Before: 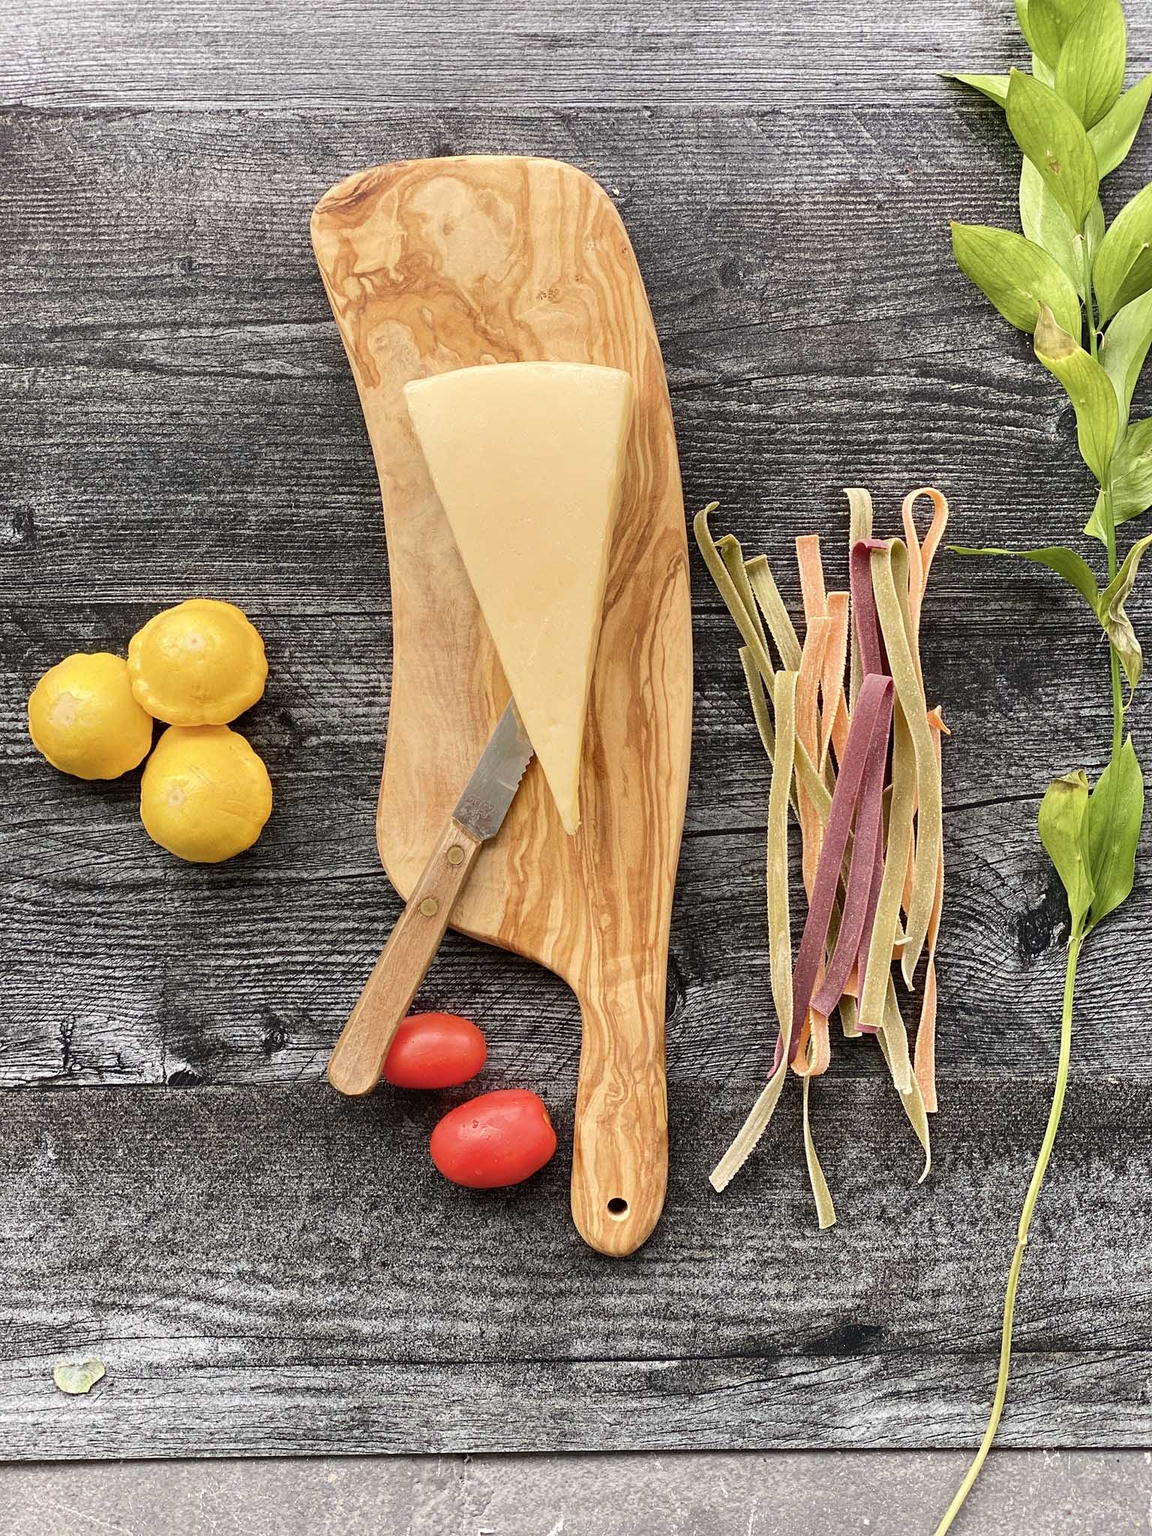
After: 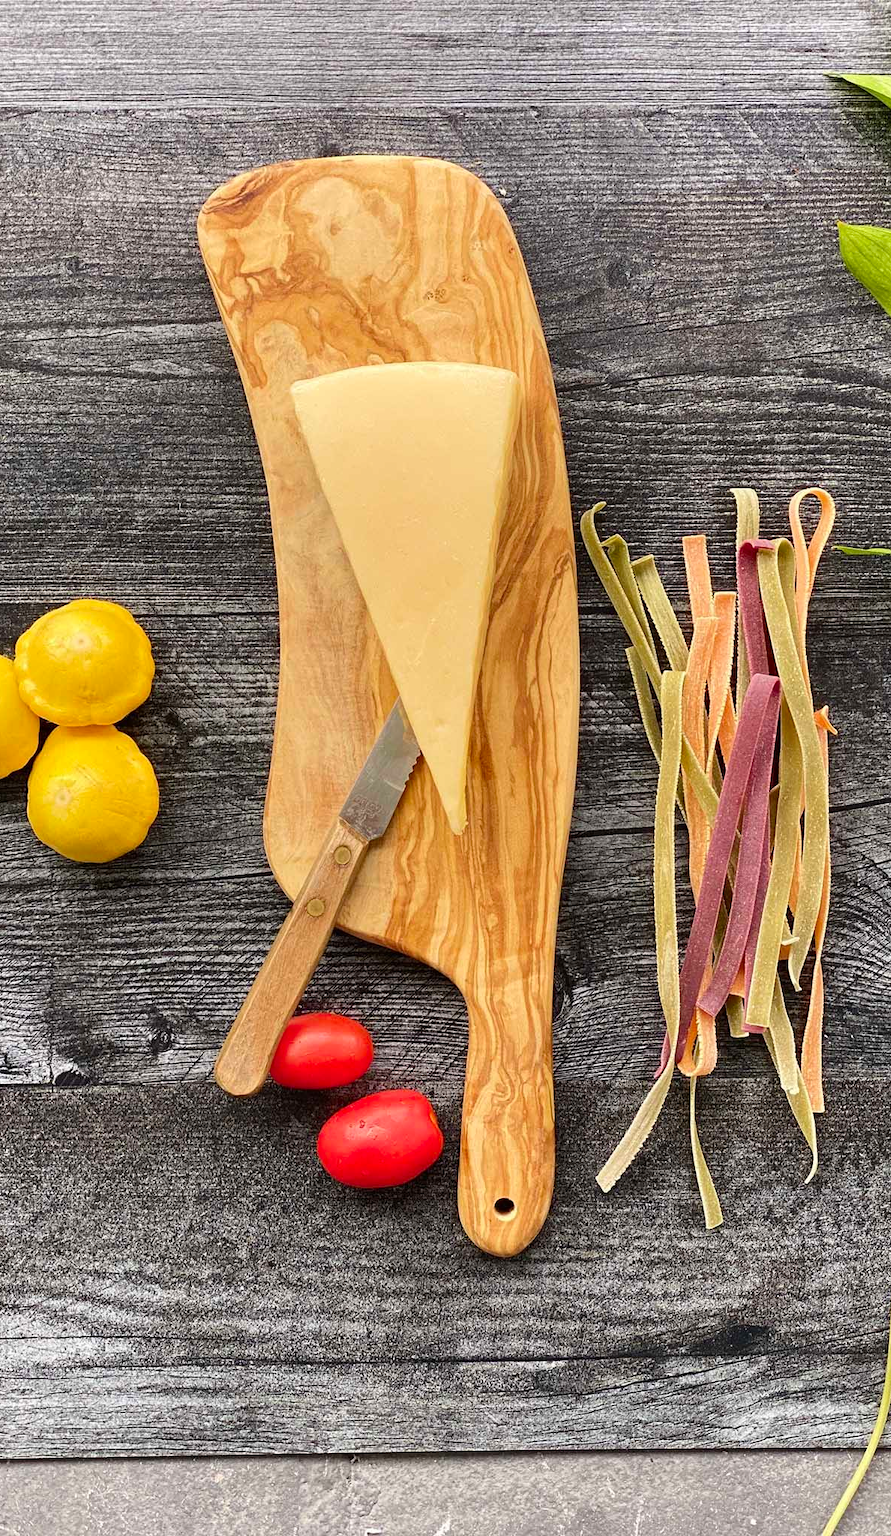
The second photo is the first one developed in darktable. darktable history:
crop: left 9.88%, right 12.664%
color correction: saturation 1.34
